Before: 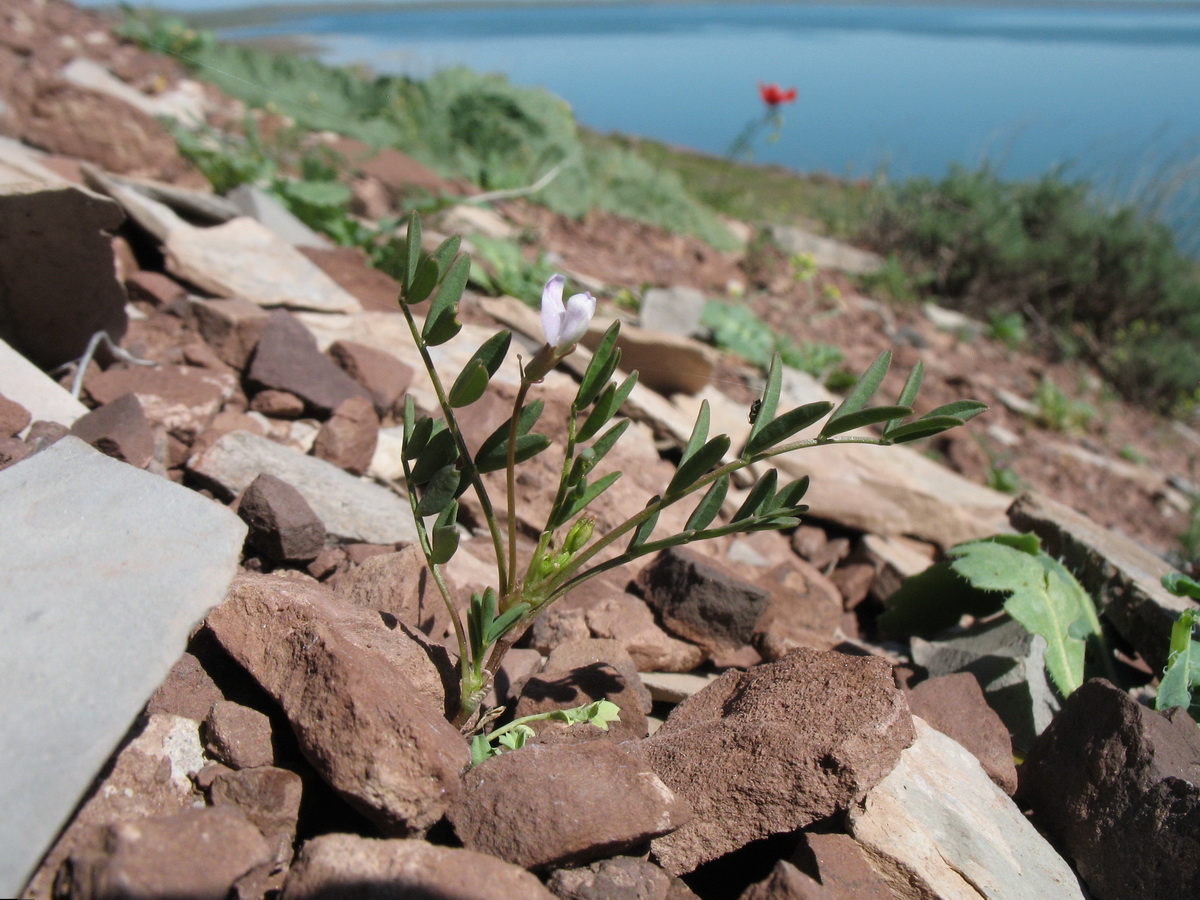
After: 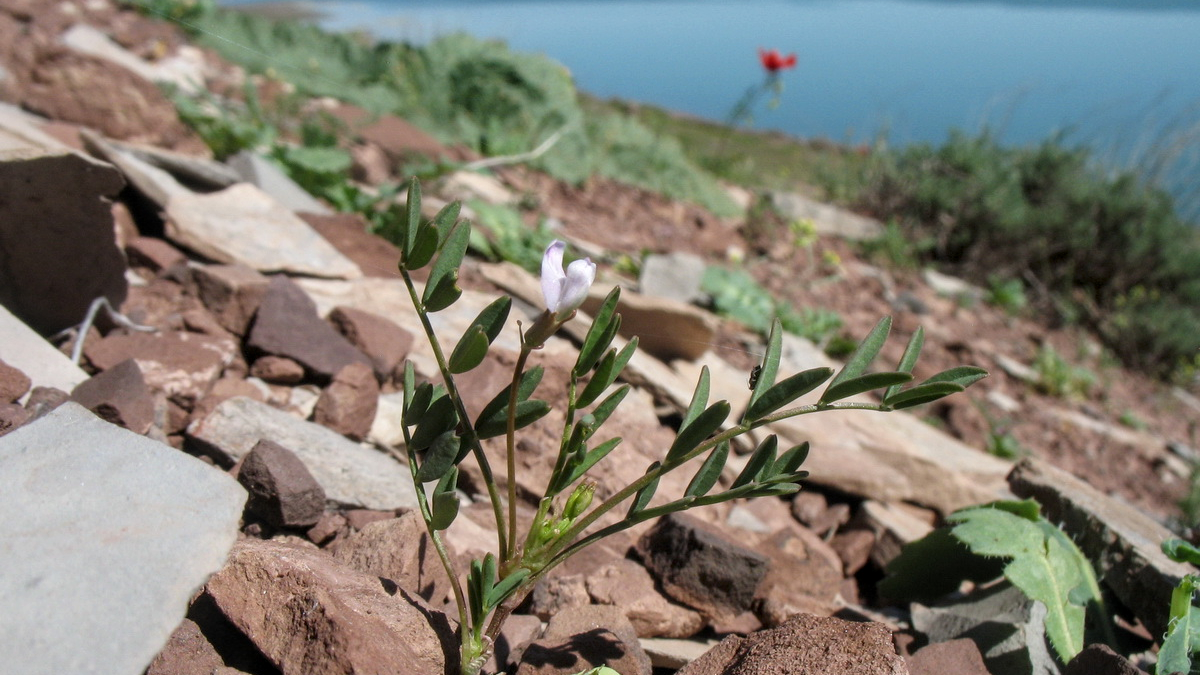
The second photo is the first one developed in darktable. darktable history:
local contrast: on, module defaults
crop: top 3.857%, bottom 21.132%
